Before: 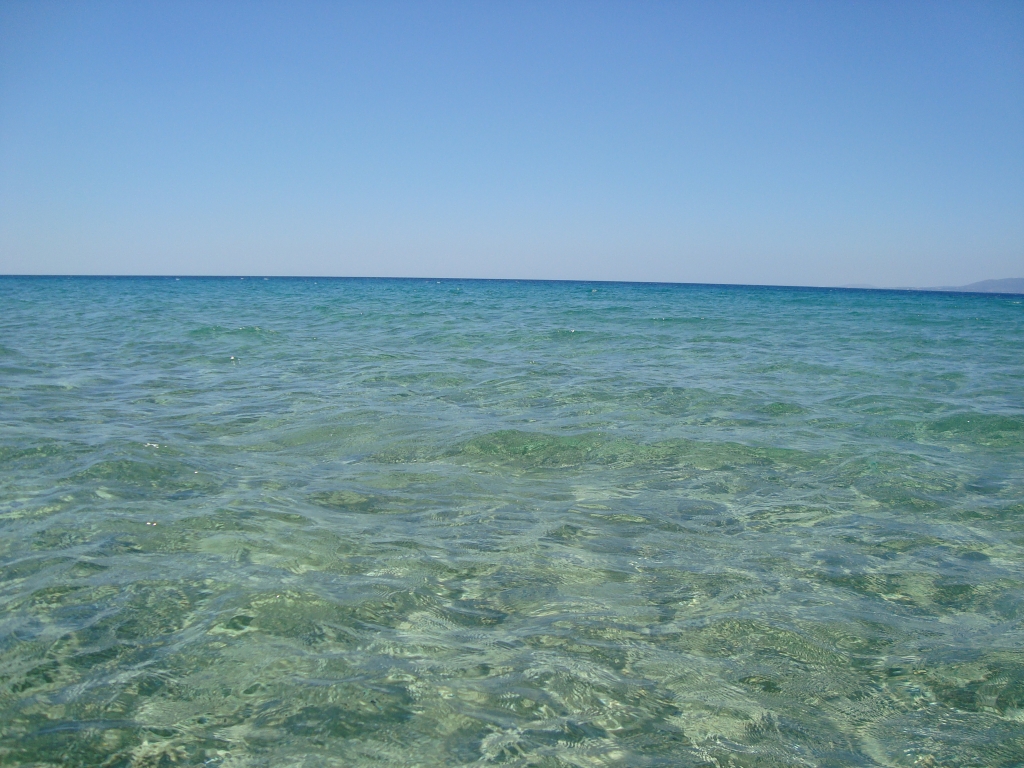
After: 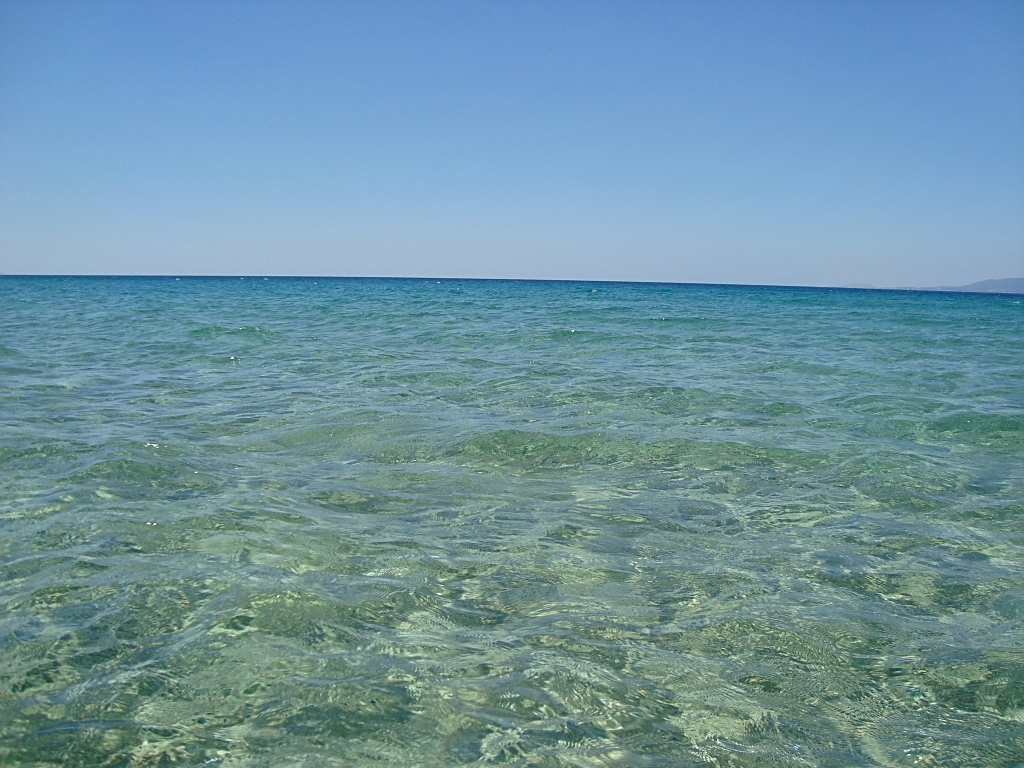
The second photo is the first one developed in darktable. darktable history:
sharpen: on, module defaults
shadows and highlights: shadows 12, white point adjustment 1.2, soften with gaussian
